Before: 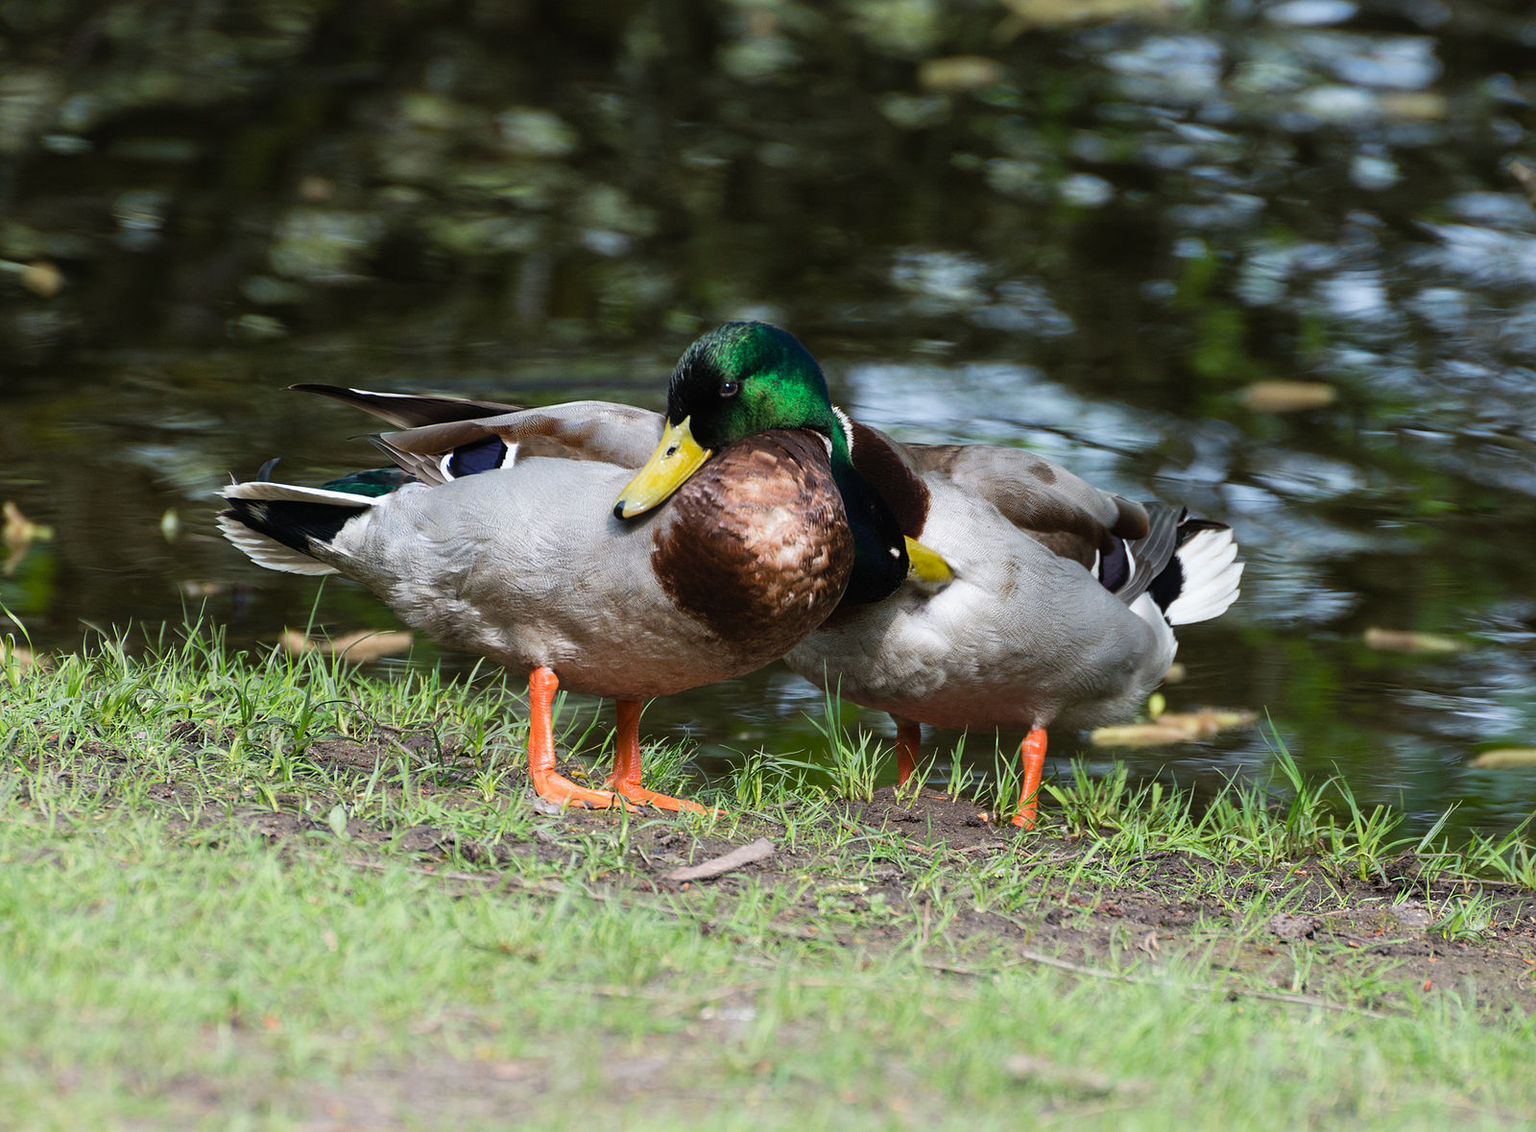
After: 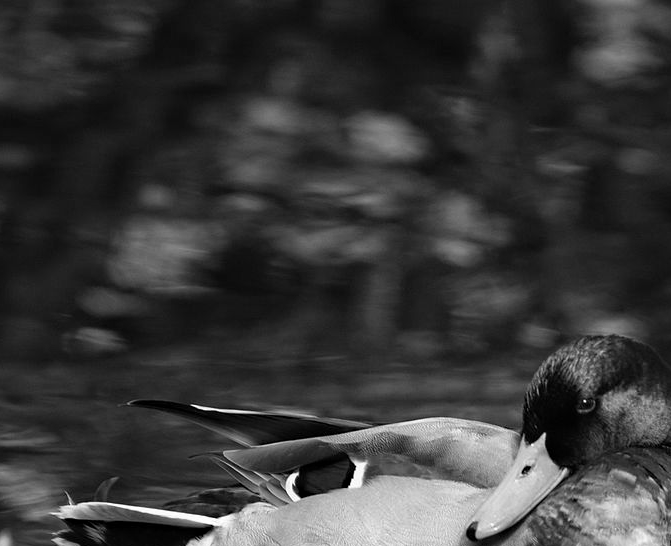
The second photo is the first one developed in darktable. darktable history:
crop and rotate: left 10.817%, top 0.062%, right 47.194%, bottom 53.626%
haze removal: compatibility mode true, adaptive false
monochrome: size 1
